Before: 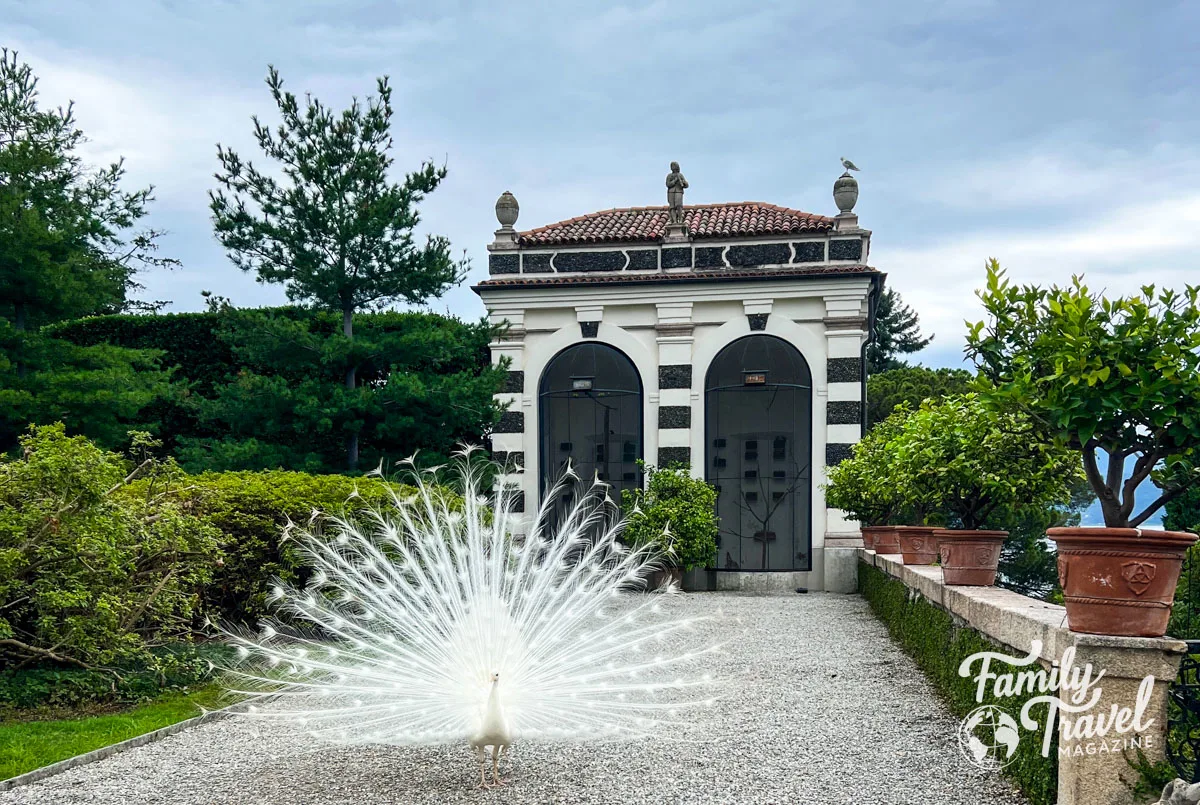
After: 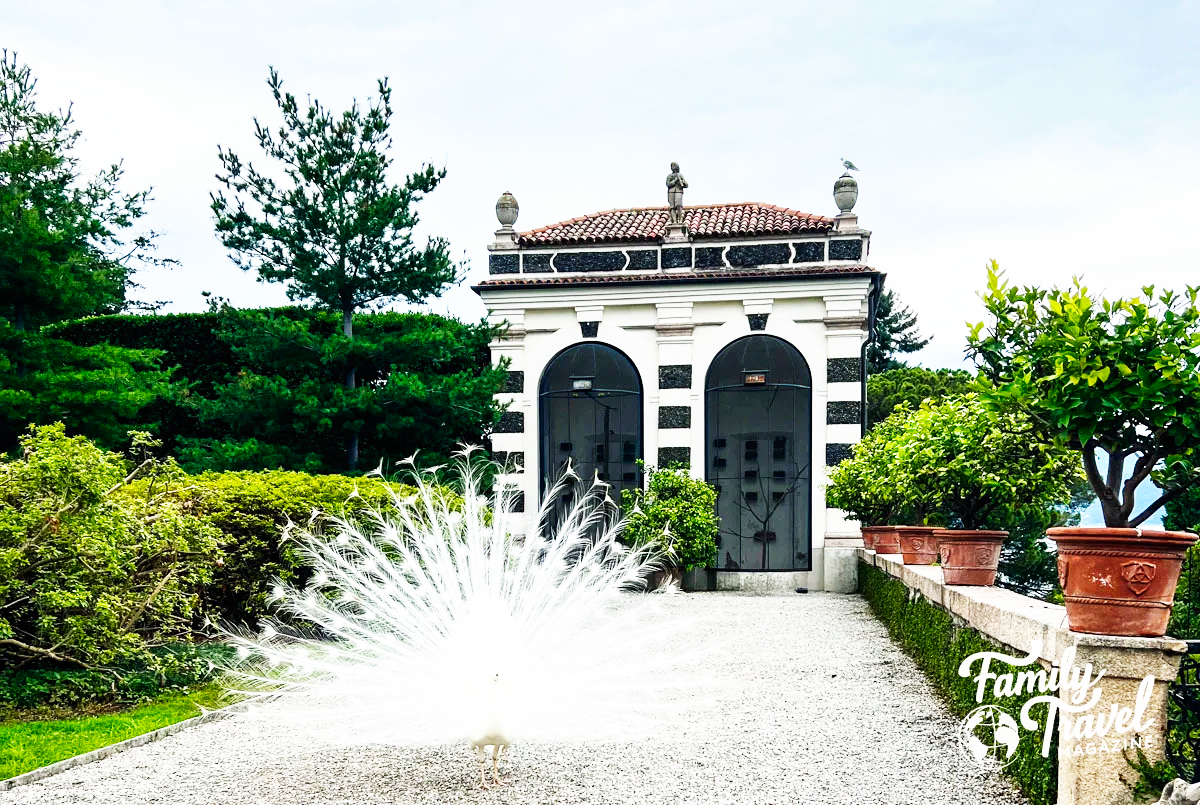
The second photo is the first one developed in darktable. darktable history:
base curve: curves: ch0 [(0, 0) (0.007, 0.004) (0.027, 0.03) (0.046, 0.07) (0.207, 0.54) (0.442, 0.872) (0.673, 0.972) (1, 1)], preserve colors none
white balance: red 1.009, blue 0.985
